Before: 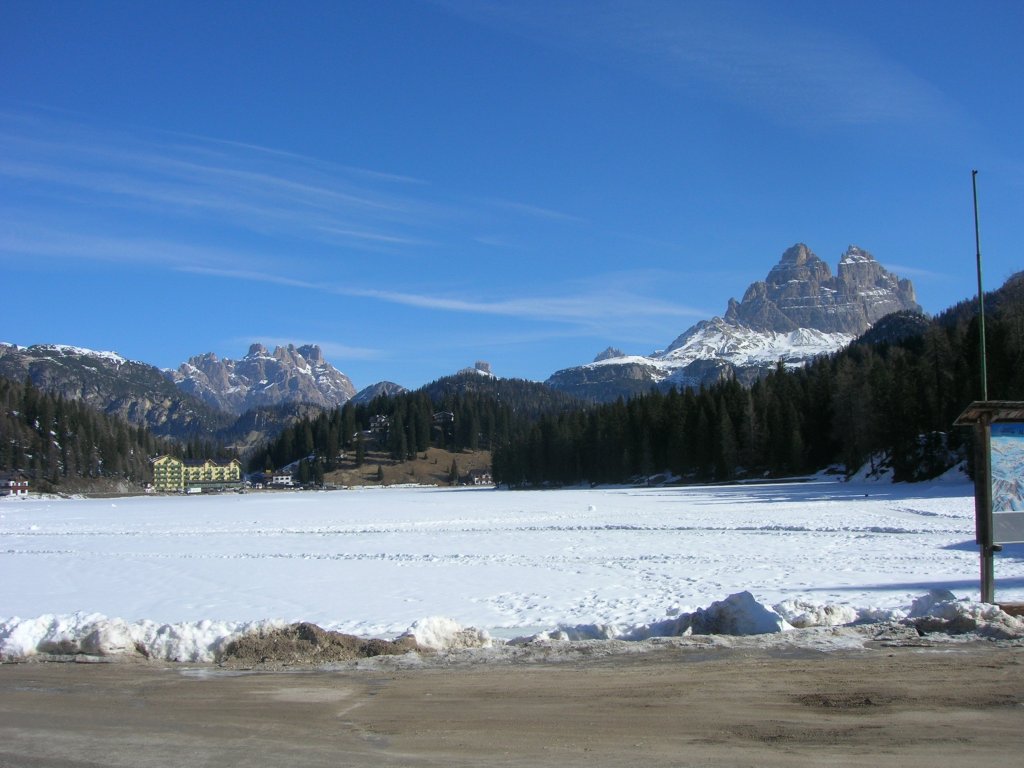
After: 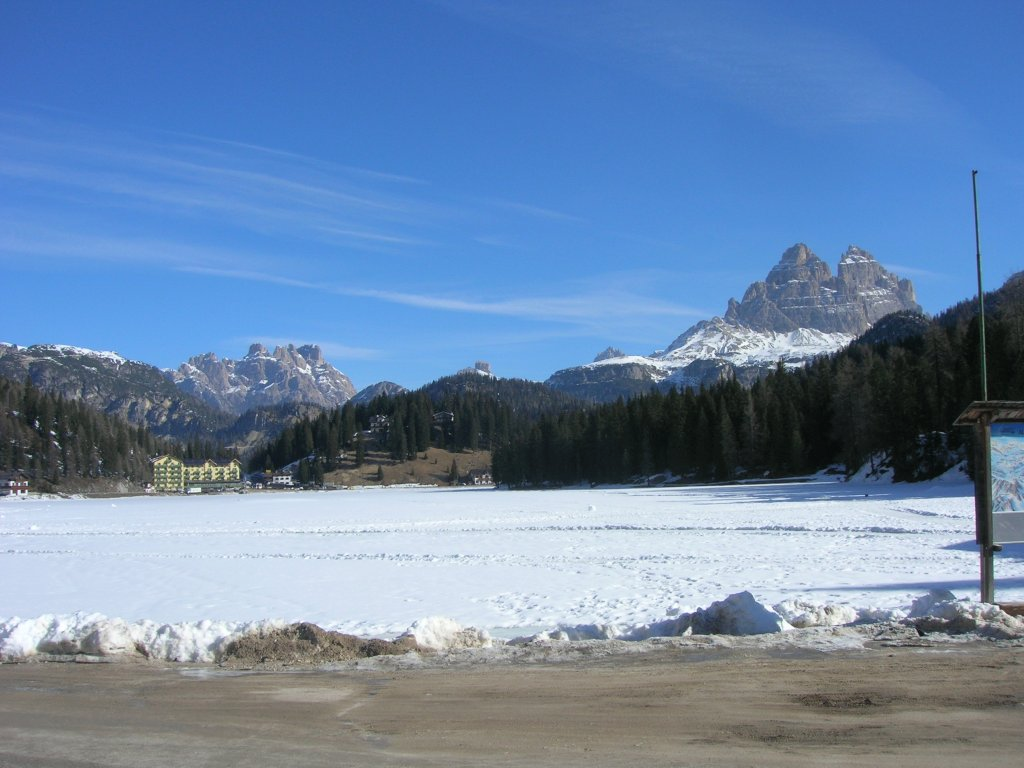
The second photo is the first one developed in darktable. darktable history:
contrast brightness saturation: contrast 0.046, brightness 0.058, saturation 0.006
